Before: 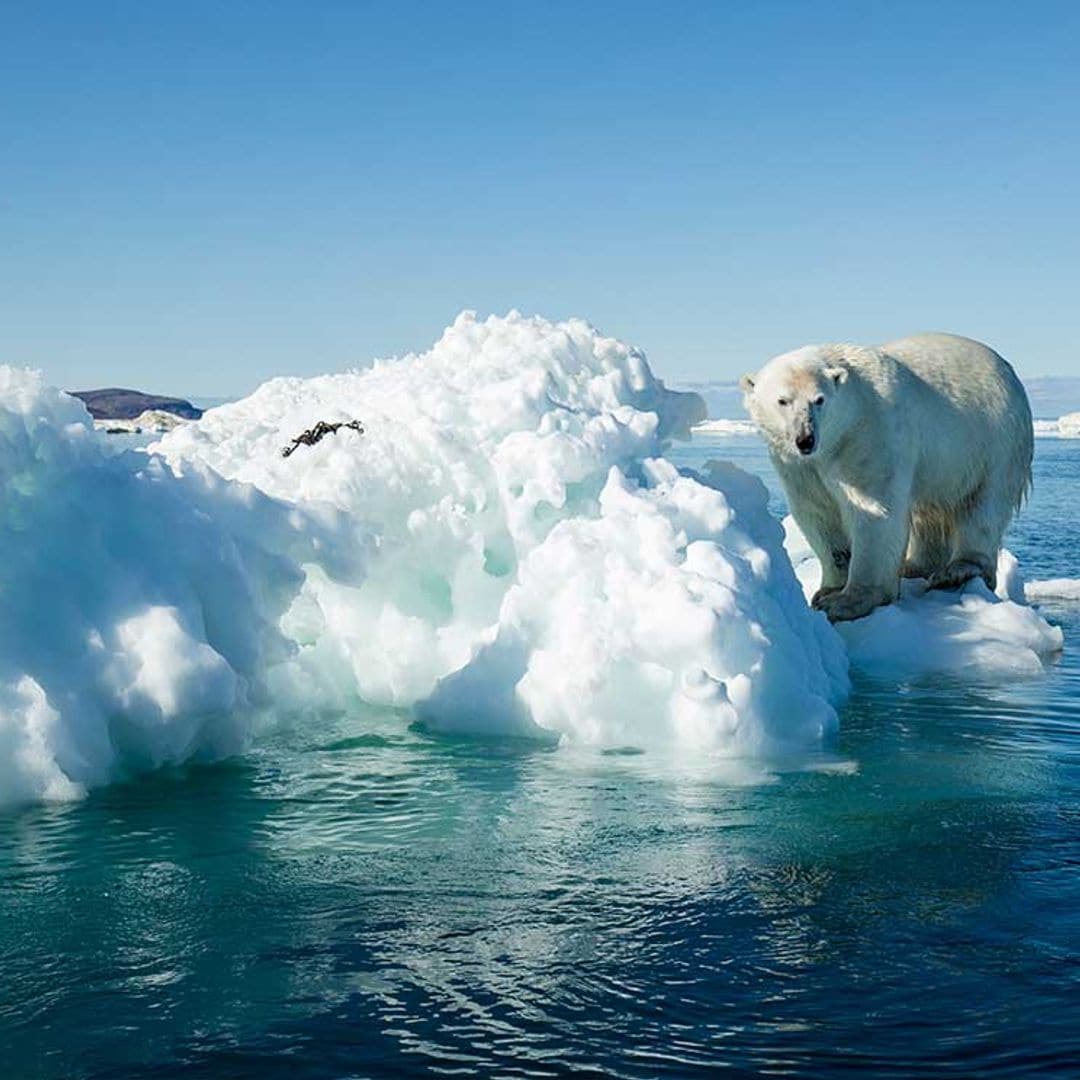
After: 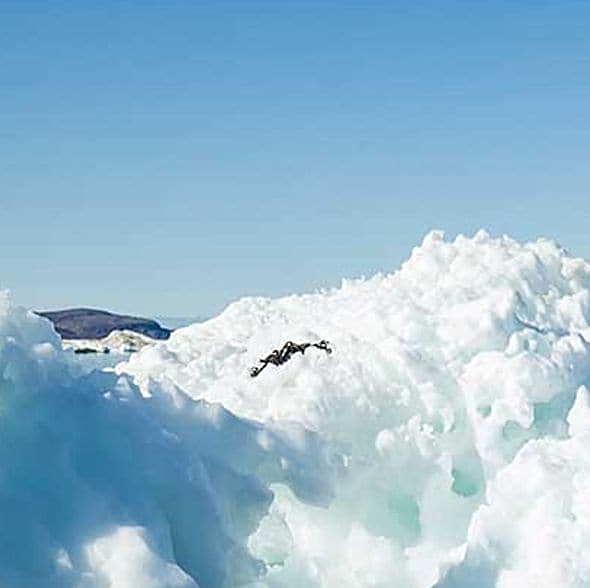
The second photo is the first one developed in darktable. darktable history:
crop and rotate: left 3.046%, top 7.545%, right 42.315%, bottom 37.957%
sharpen: on, module defaults
